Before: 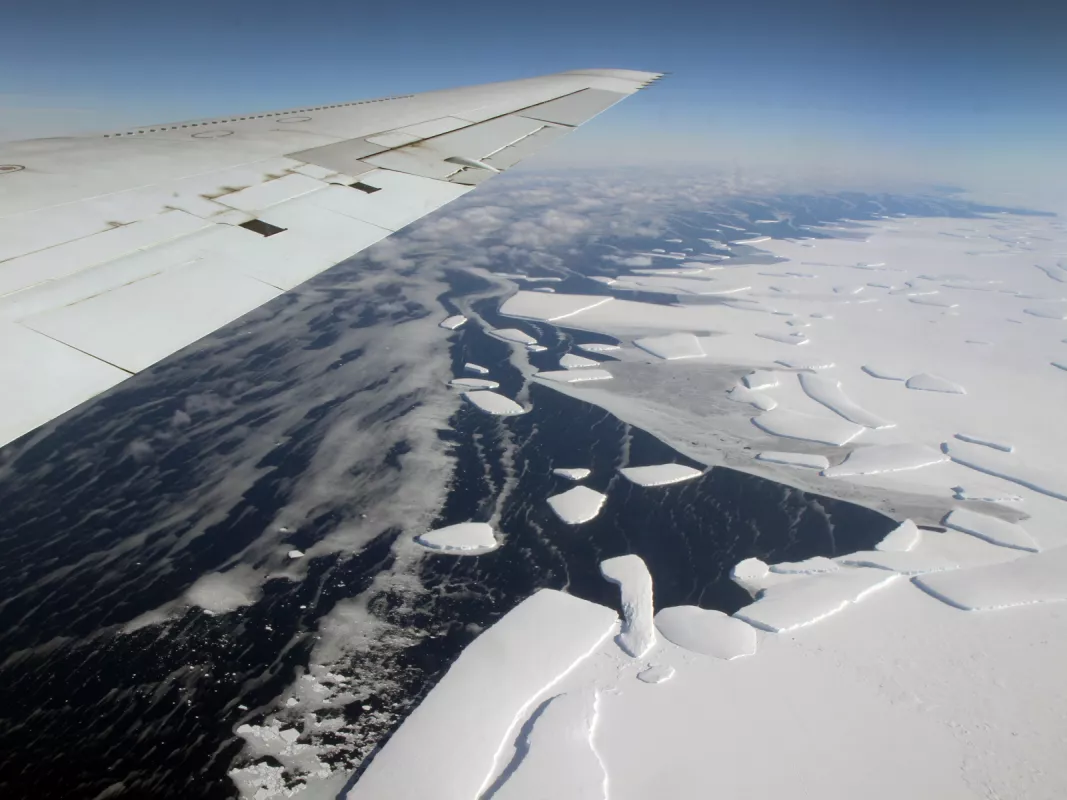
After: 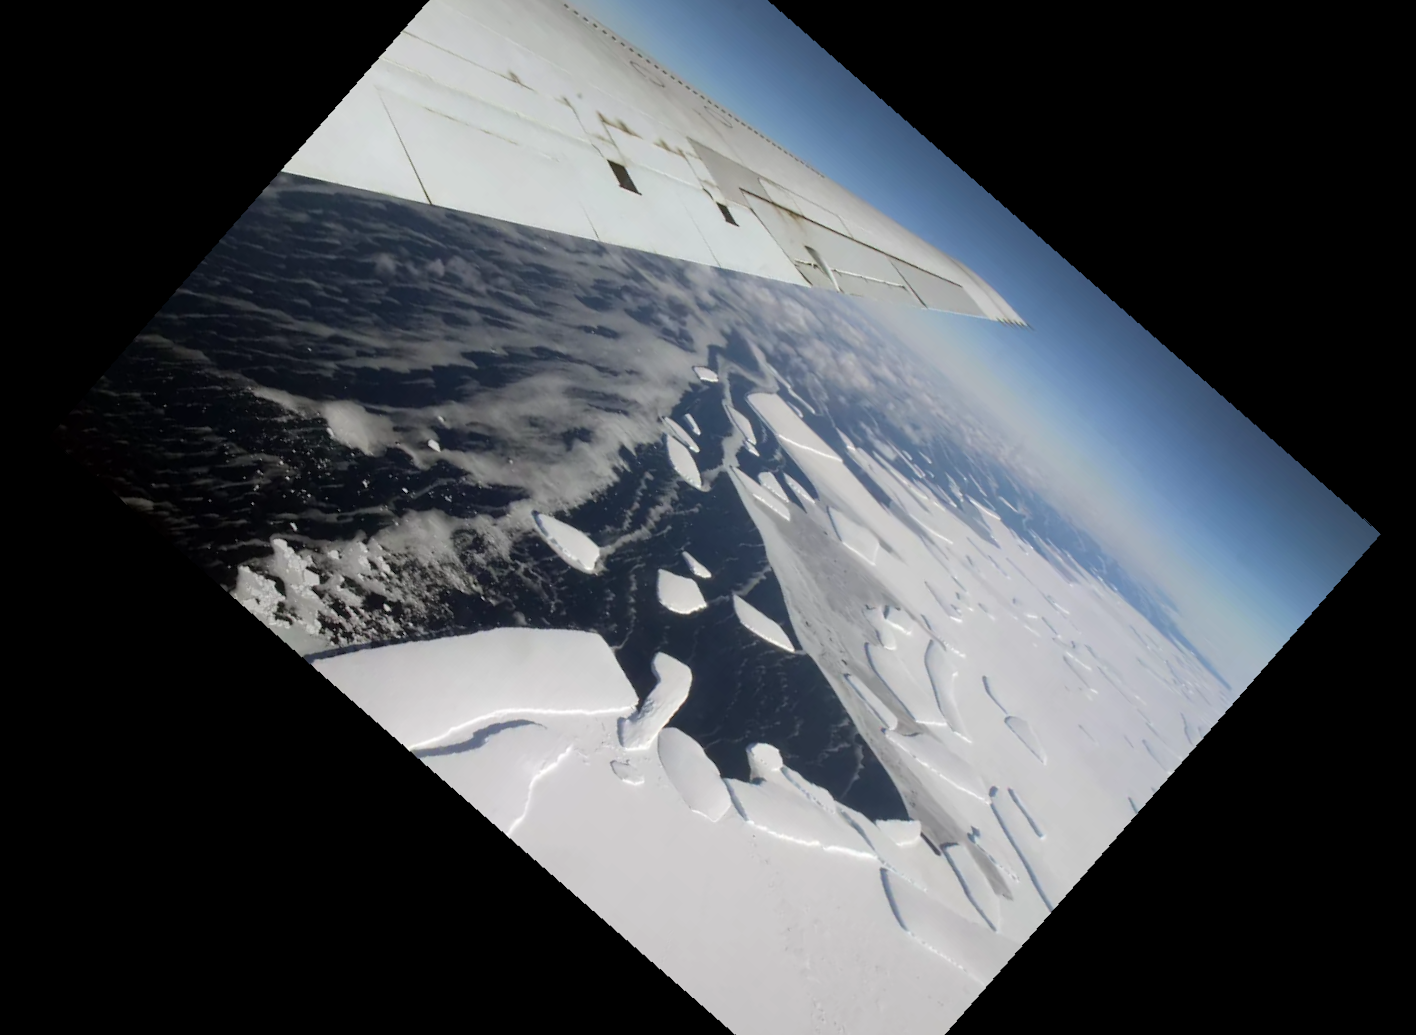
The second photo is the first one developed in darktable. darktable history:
rotate and perspective: rotation -5.2°, automatic cropping off
crop and rotate: angle -46.26°, top 16.234%, right 0.912%, bottom 11.704%
